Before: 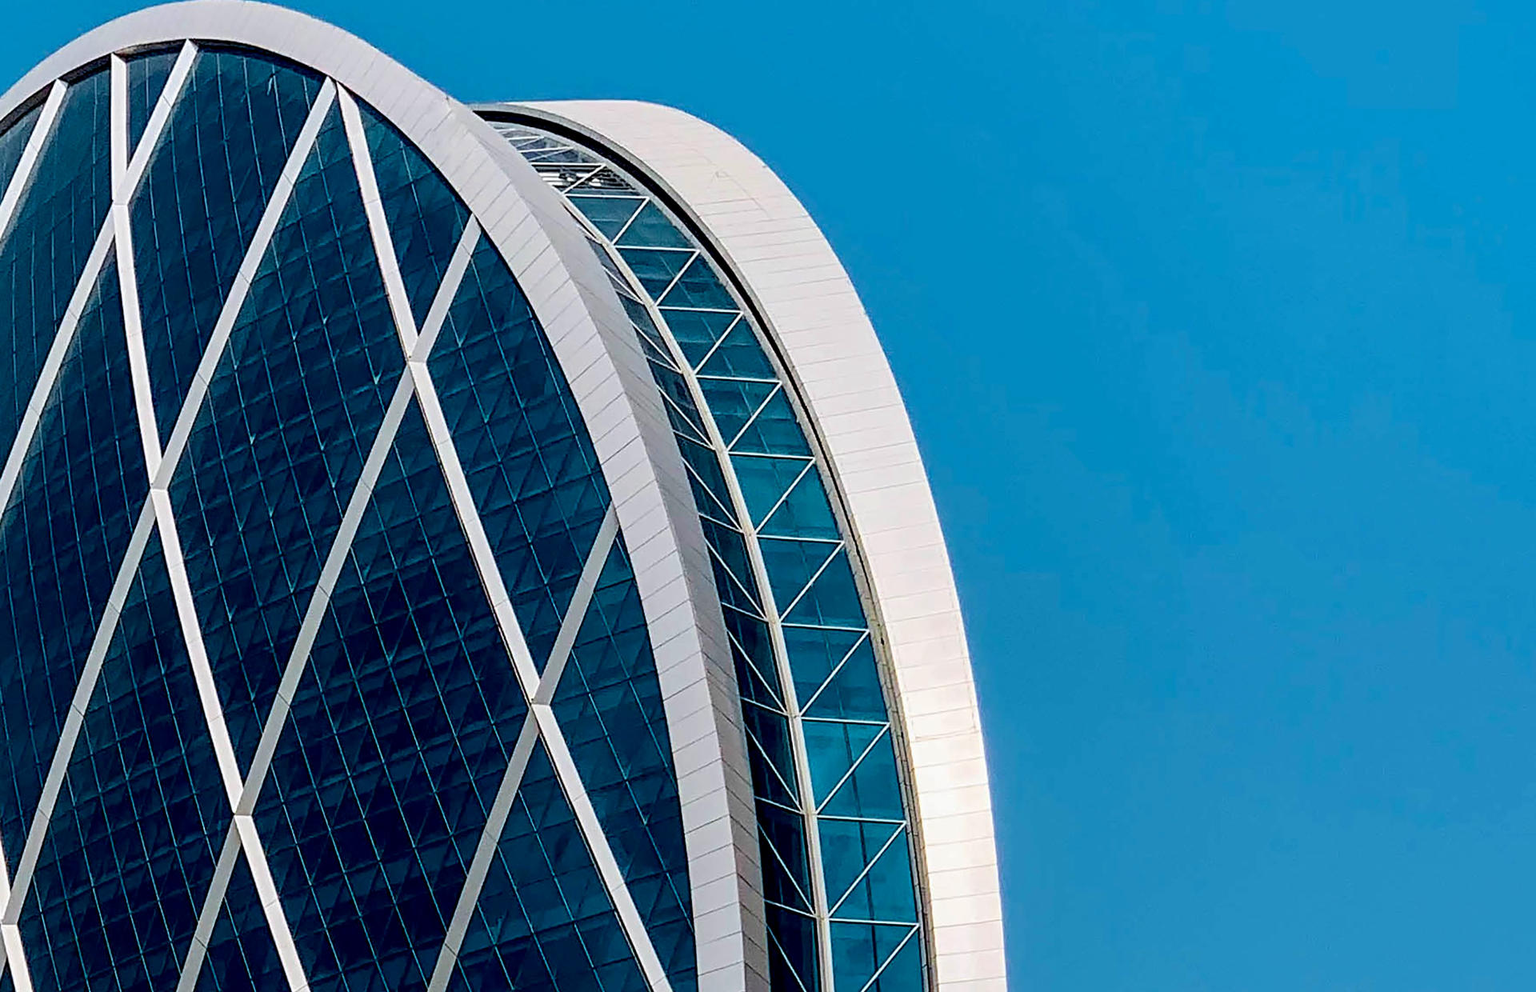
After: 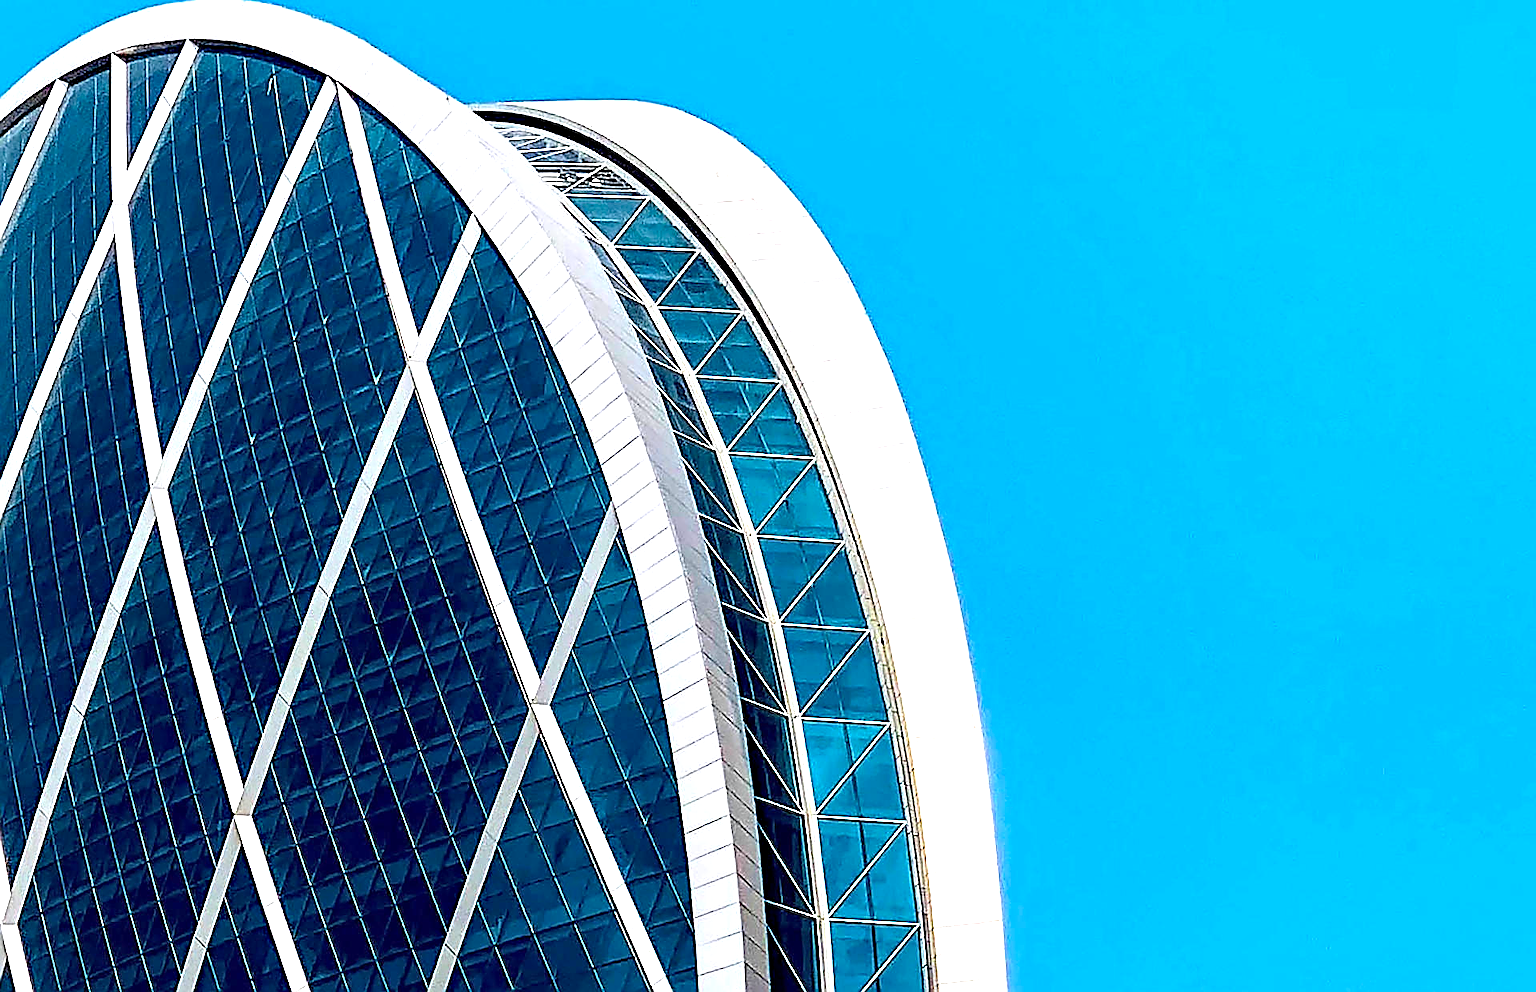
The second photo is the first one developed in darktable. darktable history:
sharpen: radius 1.4, amount 1.25, threshold 0.7
exposure: exposure 1.2 EV, compensate highlight preservation false
haze removal: compatibility mode true, adaptive false
